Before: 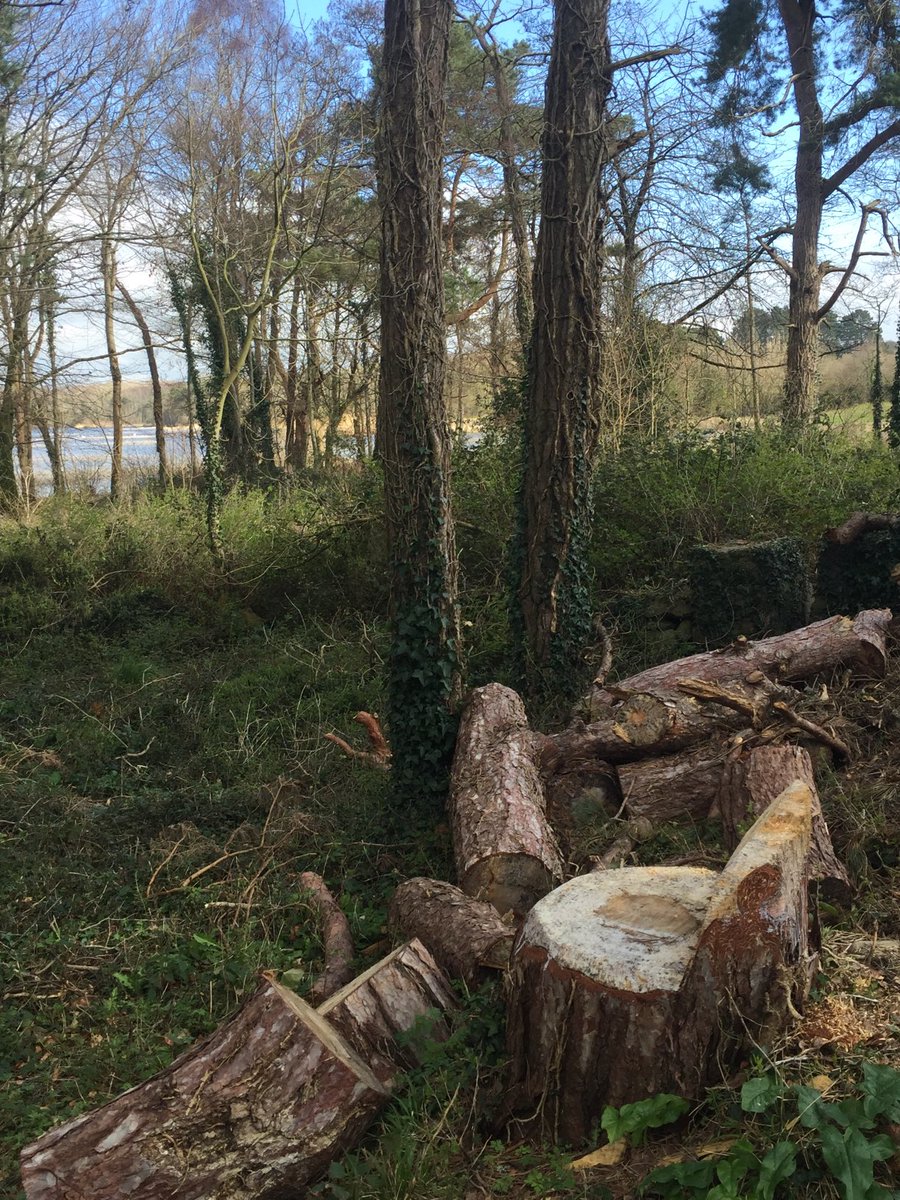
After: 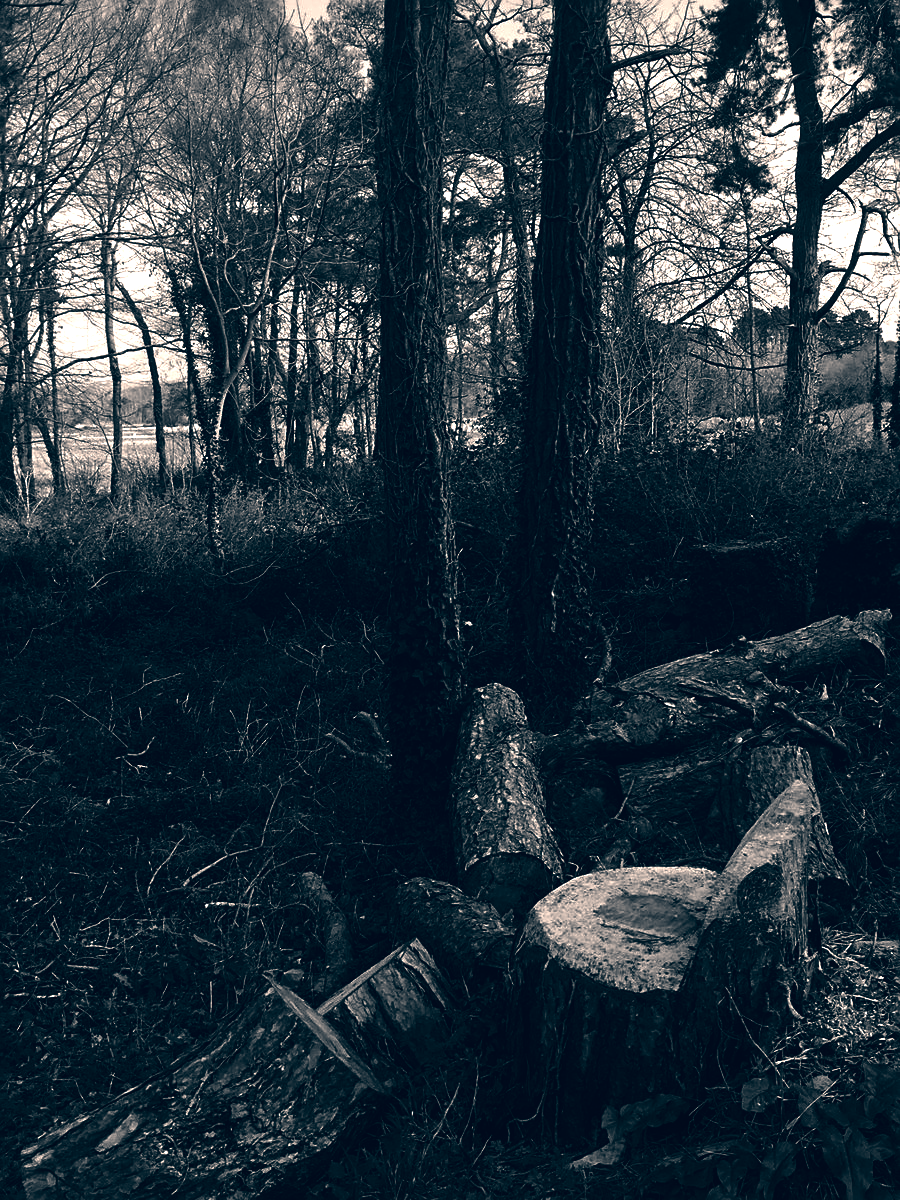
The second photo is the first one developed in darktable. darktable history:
sharpen: on, module defaults
color balance rgb: linear chroma grading › shadows -8.348%, linear chroma grading › global chroma 9.975%, perceptual saturation grading › global saturation 30.832%, perceptual brilliance grading › global brilliance 11.488%, global vibrance 20%
contrast brightness saturation: contrast -0.034, brightness -0.609, saturation -1
color correction: highlights a* 10.38, highlights b* 14.68, shadows a* -9.93, shadows b* -14.92
